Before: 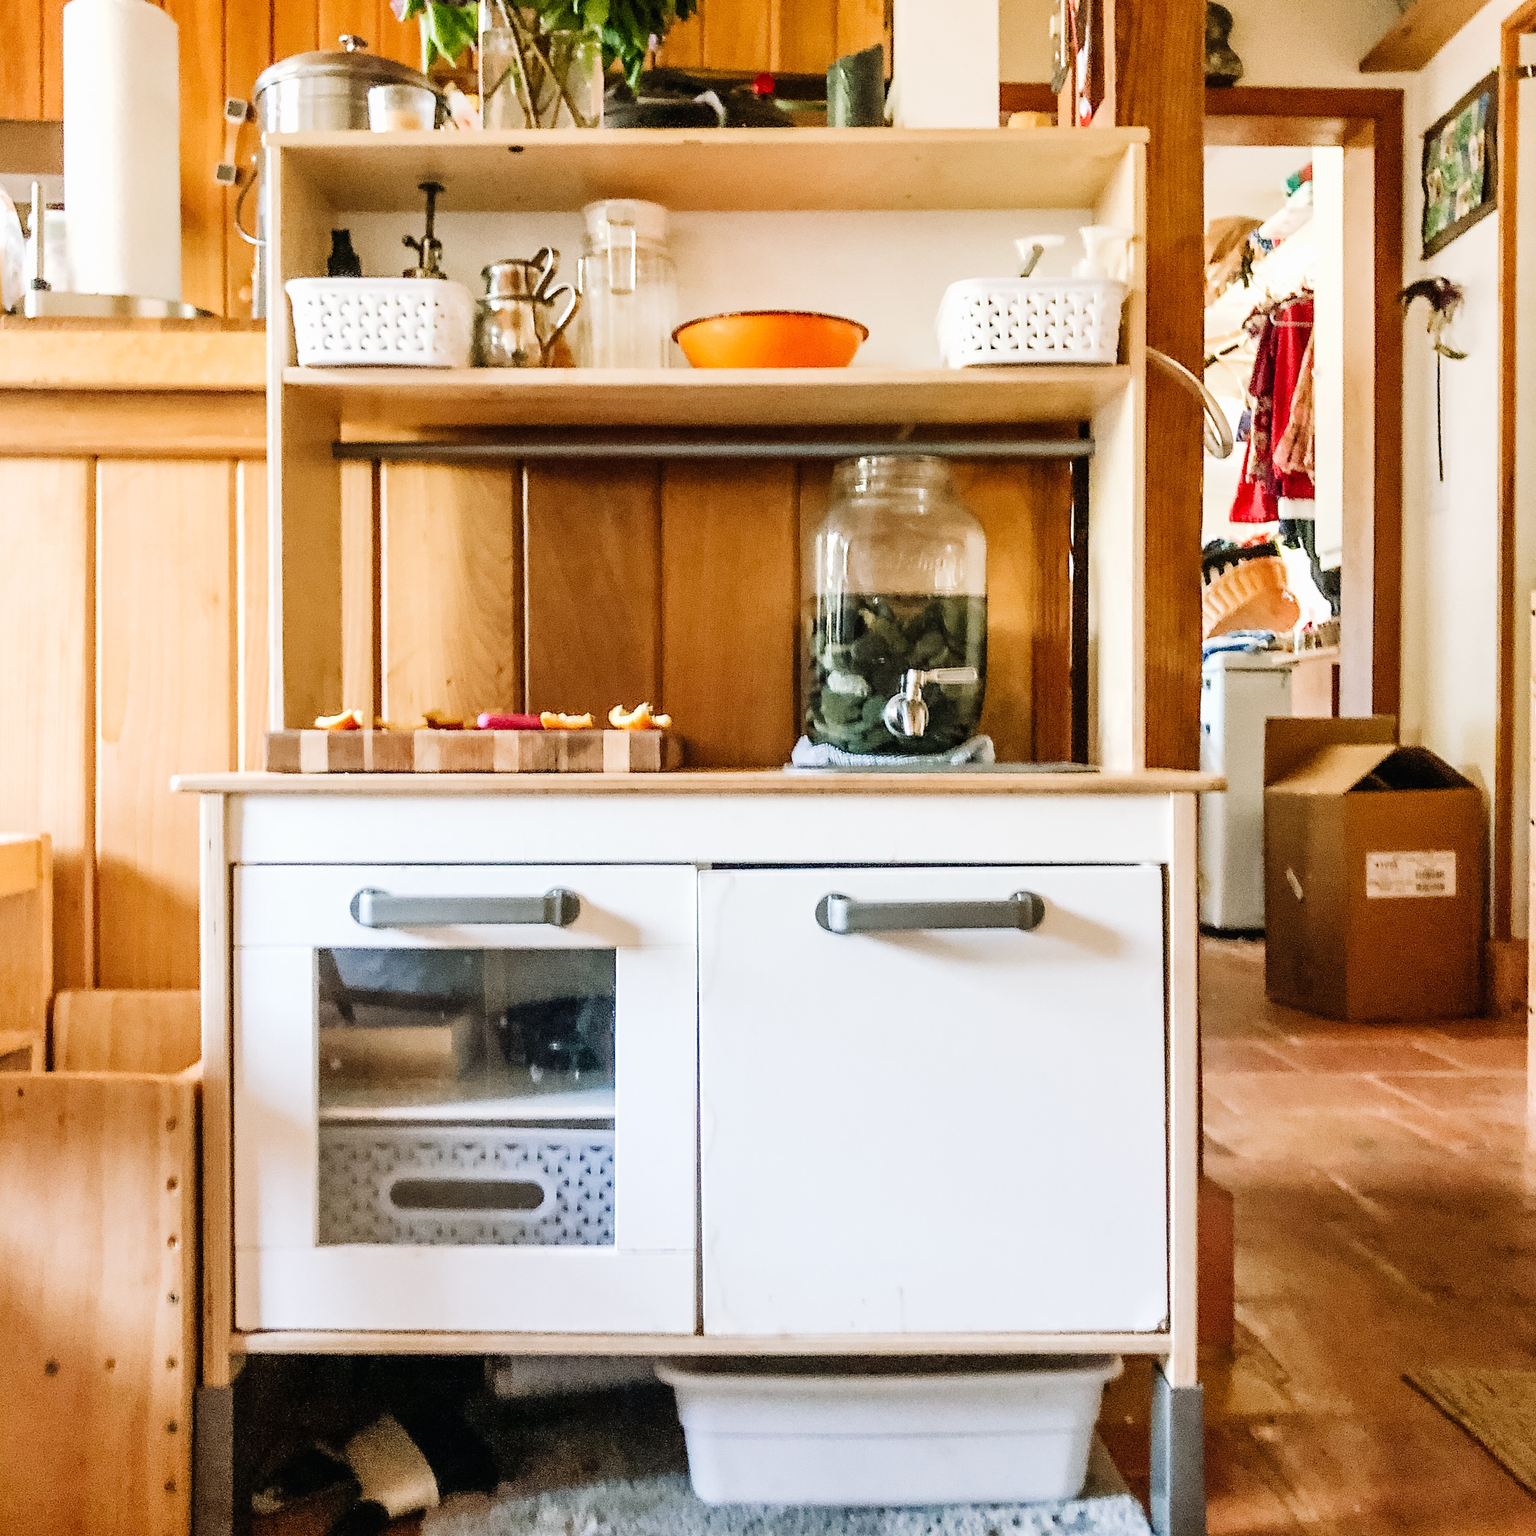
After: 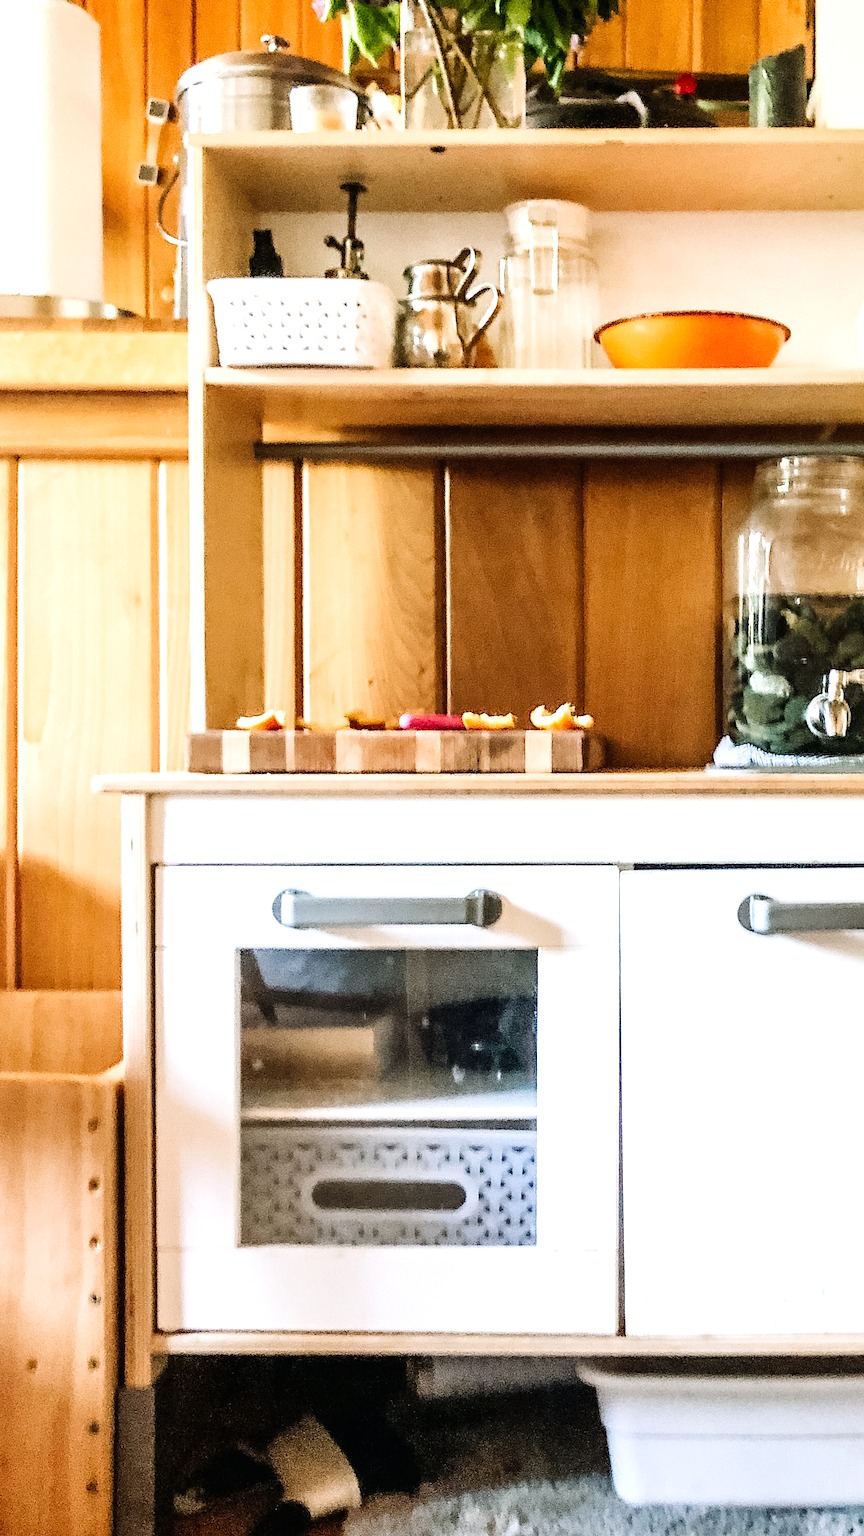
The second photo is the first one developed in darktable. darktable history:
crop: left 5.114%, right 38.589%
tone equalizer: -8 EV -0.417 EV, -7 EV -0.389 EV, -6 EV -0.333 EV, -5 EV -0.222 EV, -3 EV 0.222 EV, -2 EV 0.333 EV, -1 EV 0.389 EV, +0 EV 0.417 EV, edges refinement/feathering 500, mask exposure compensation -1.57 EV, preserve details no
